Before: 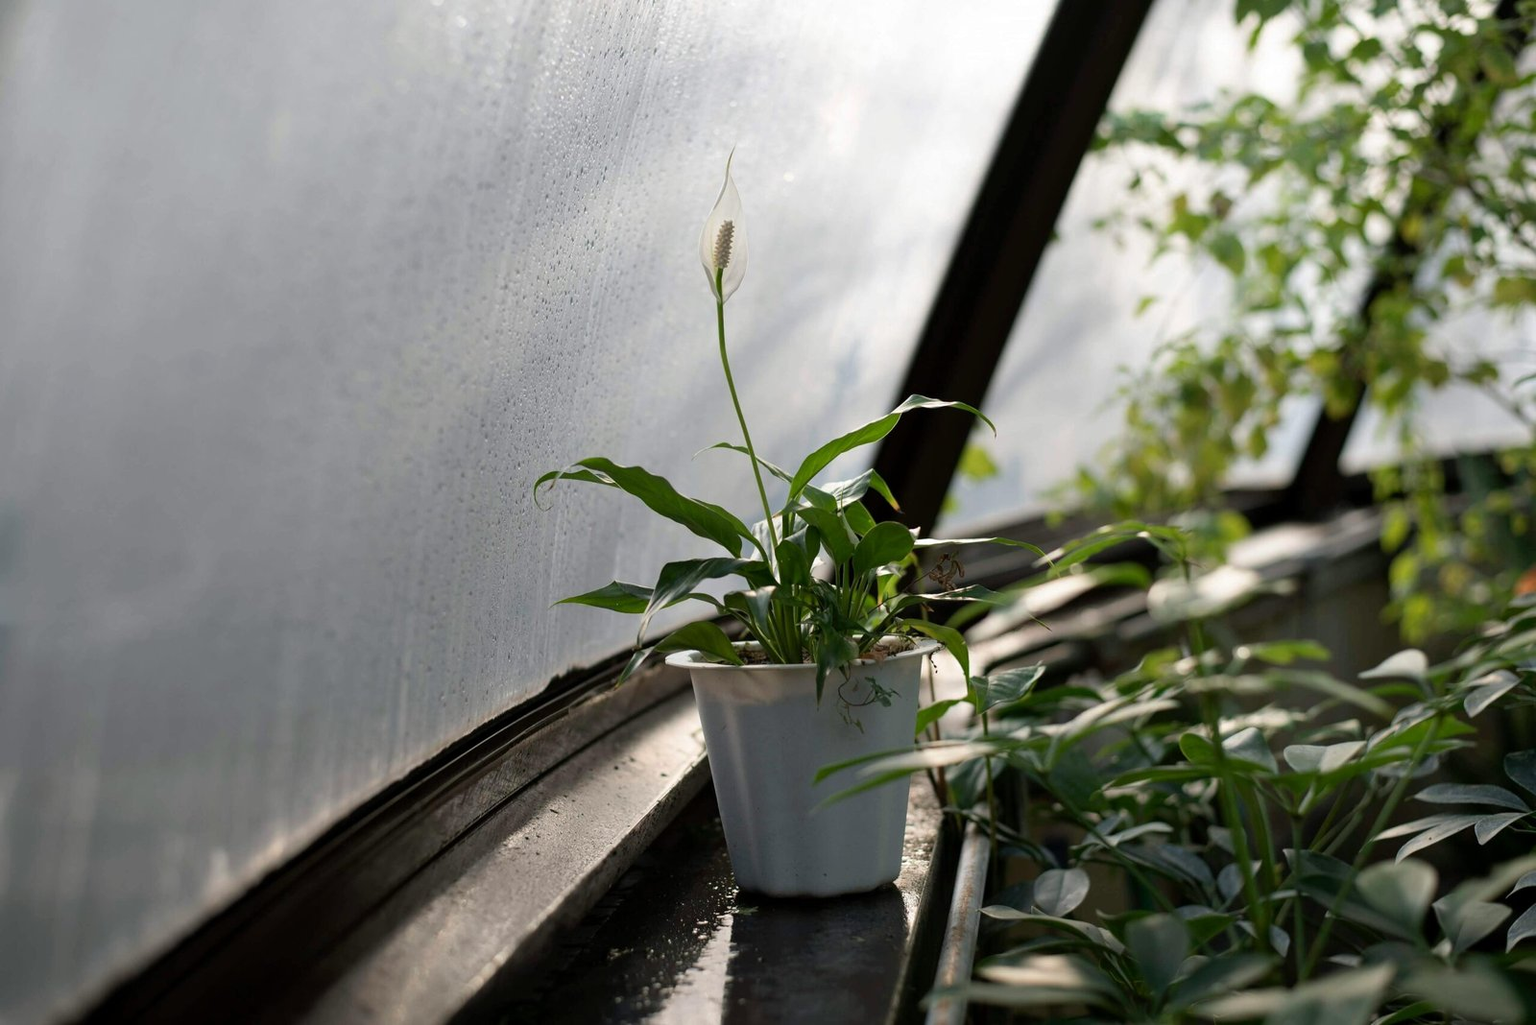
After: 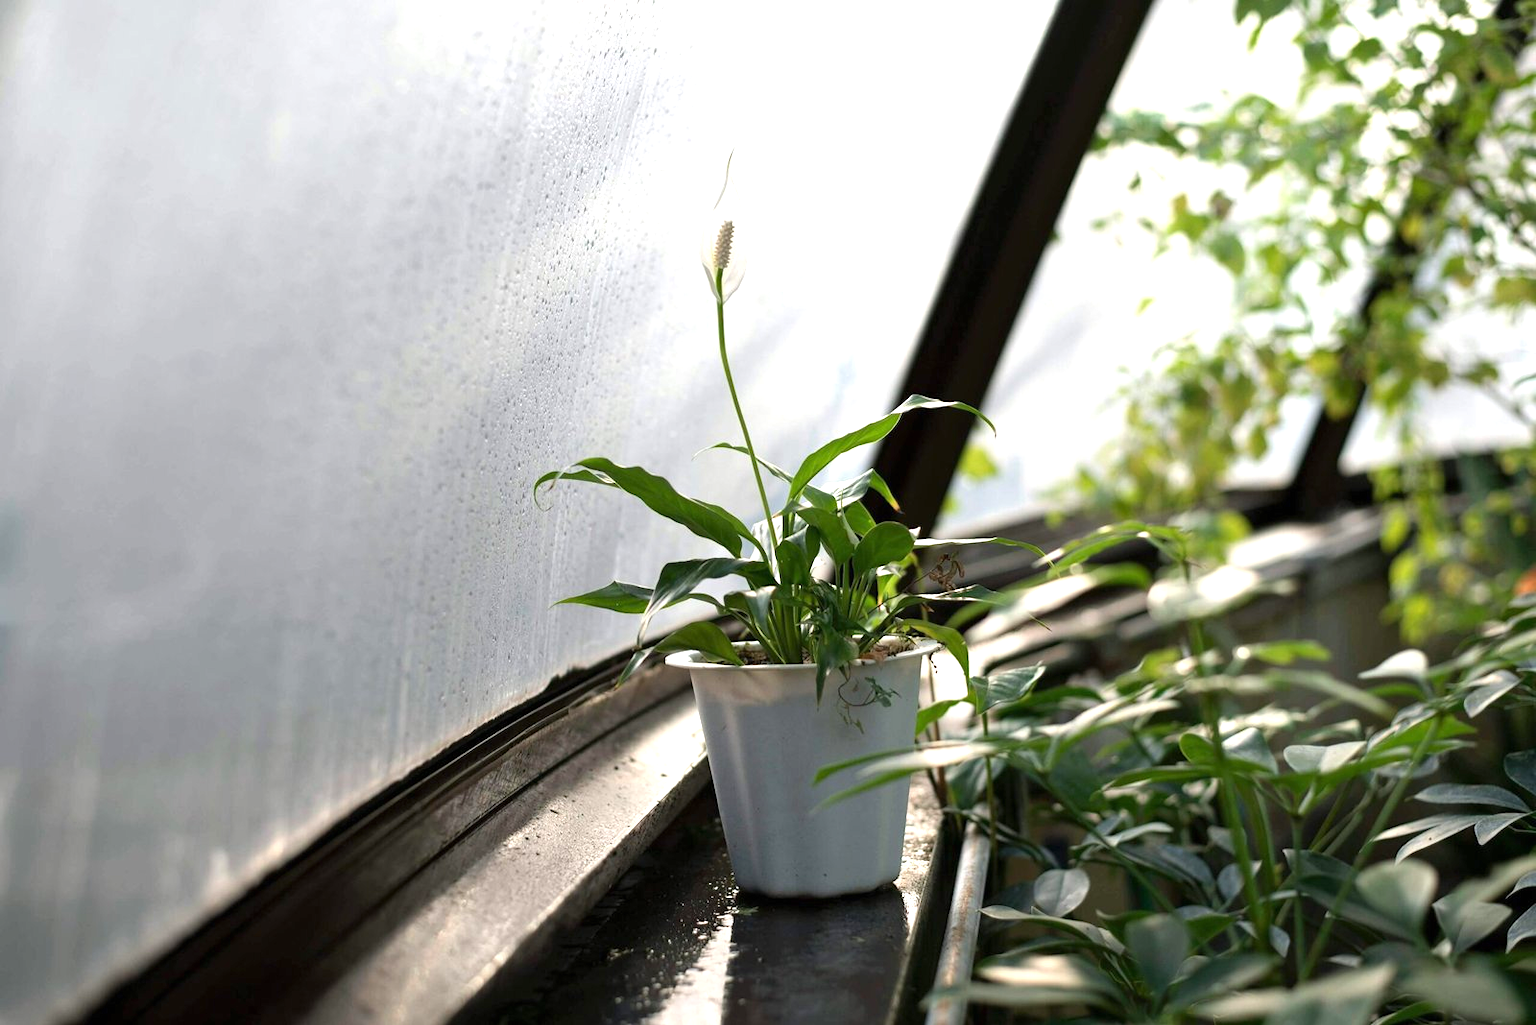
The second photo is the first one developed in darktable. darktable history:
exposure: black level correction 0, exposure 0.892 EV, compensate highlight preservation false
